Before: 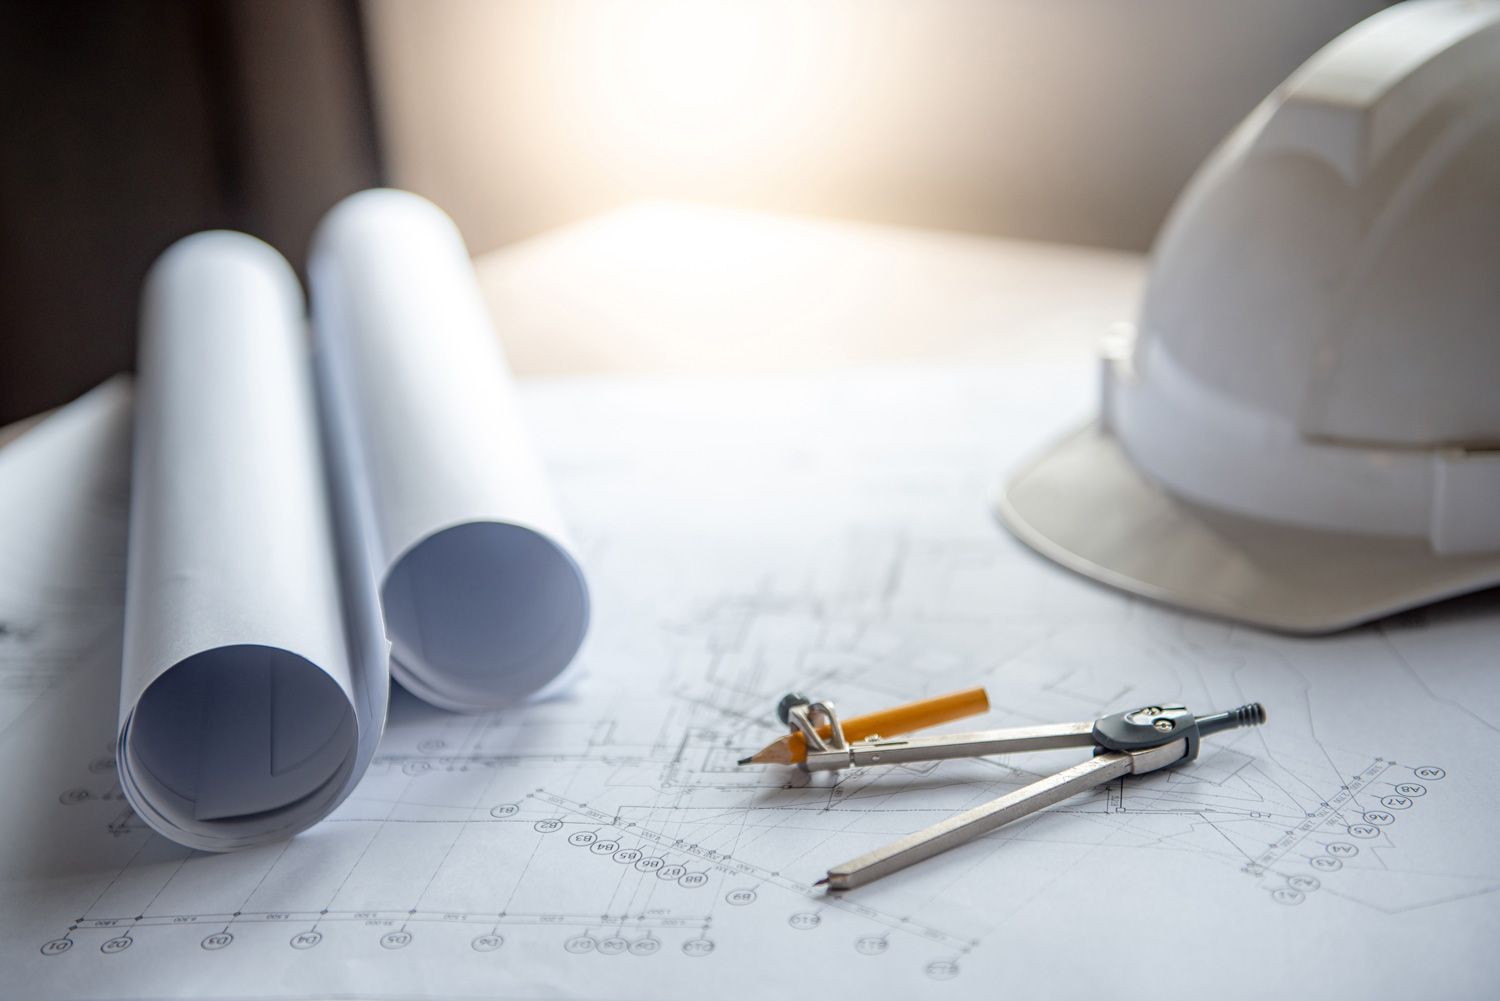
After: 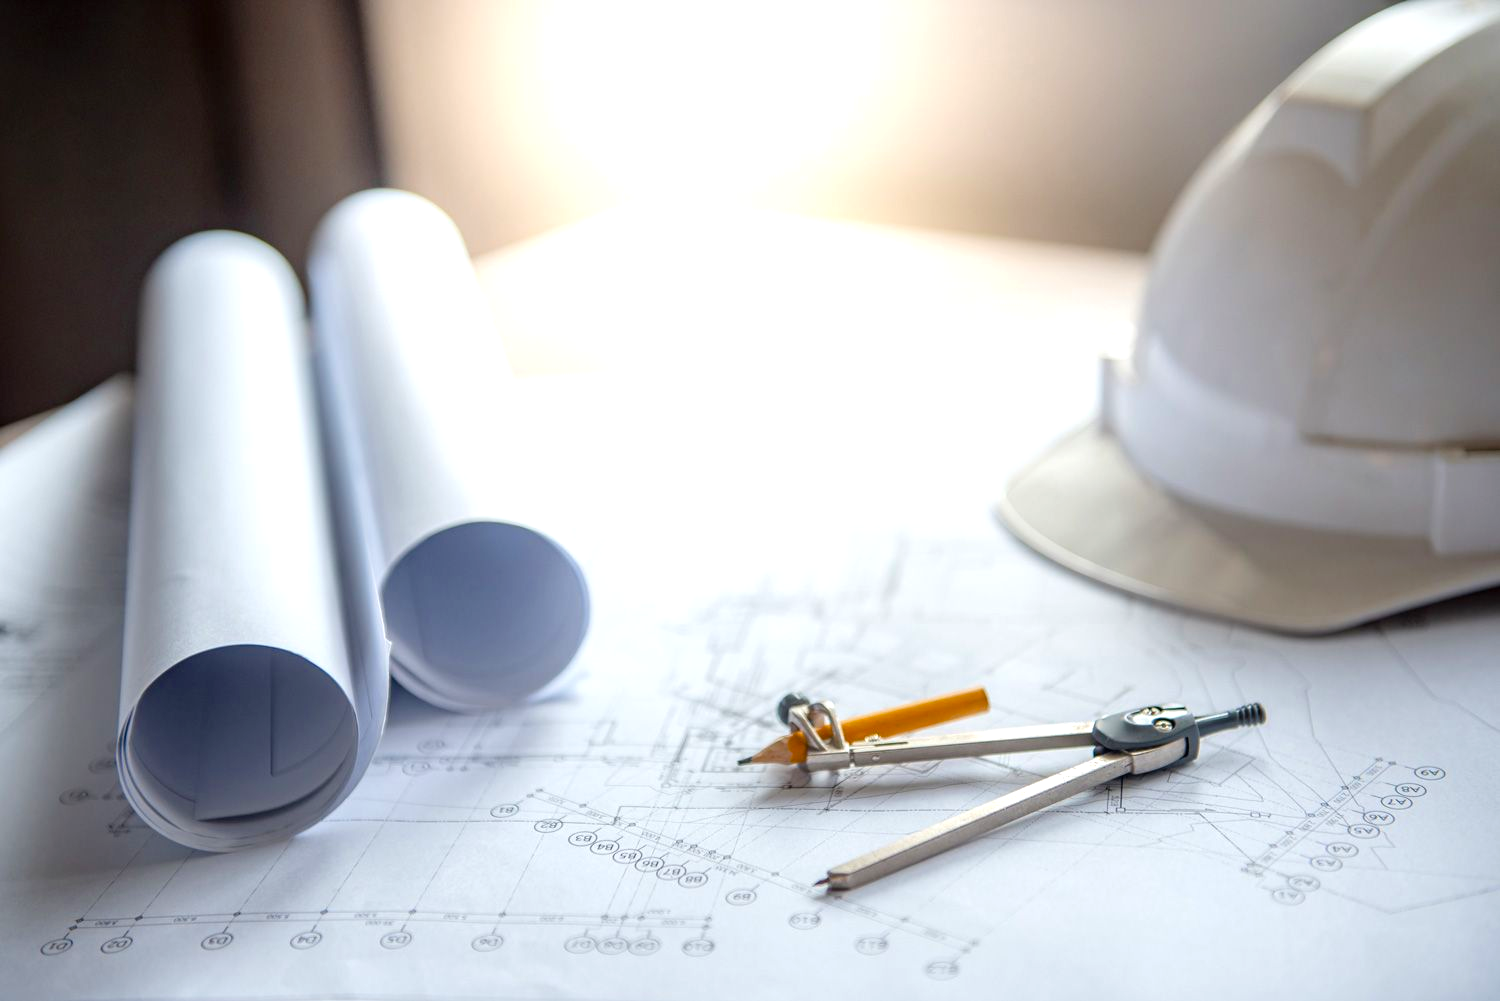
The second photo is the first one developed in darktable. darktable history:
exposure: exposure 0.4 EV, compensate highlight preservation false
color balance rgb: linear chroma grading › shadows -8%, linear chroma grading › global chroma 10%, perceptual saturation grading › global saturation 2%, perceptual saturation grading › highlights -2%, perceptual saturation grading › mid-tones 4%, perceptual saturation grading › shadows 8%, perceptual brilliance grading › global brilliance 2%, perceptual brilliance grading › highlights -4%, global vibrance 16%, saturation formula JzAzBz (2021)
